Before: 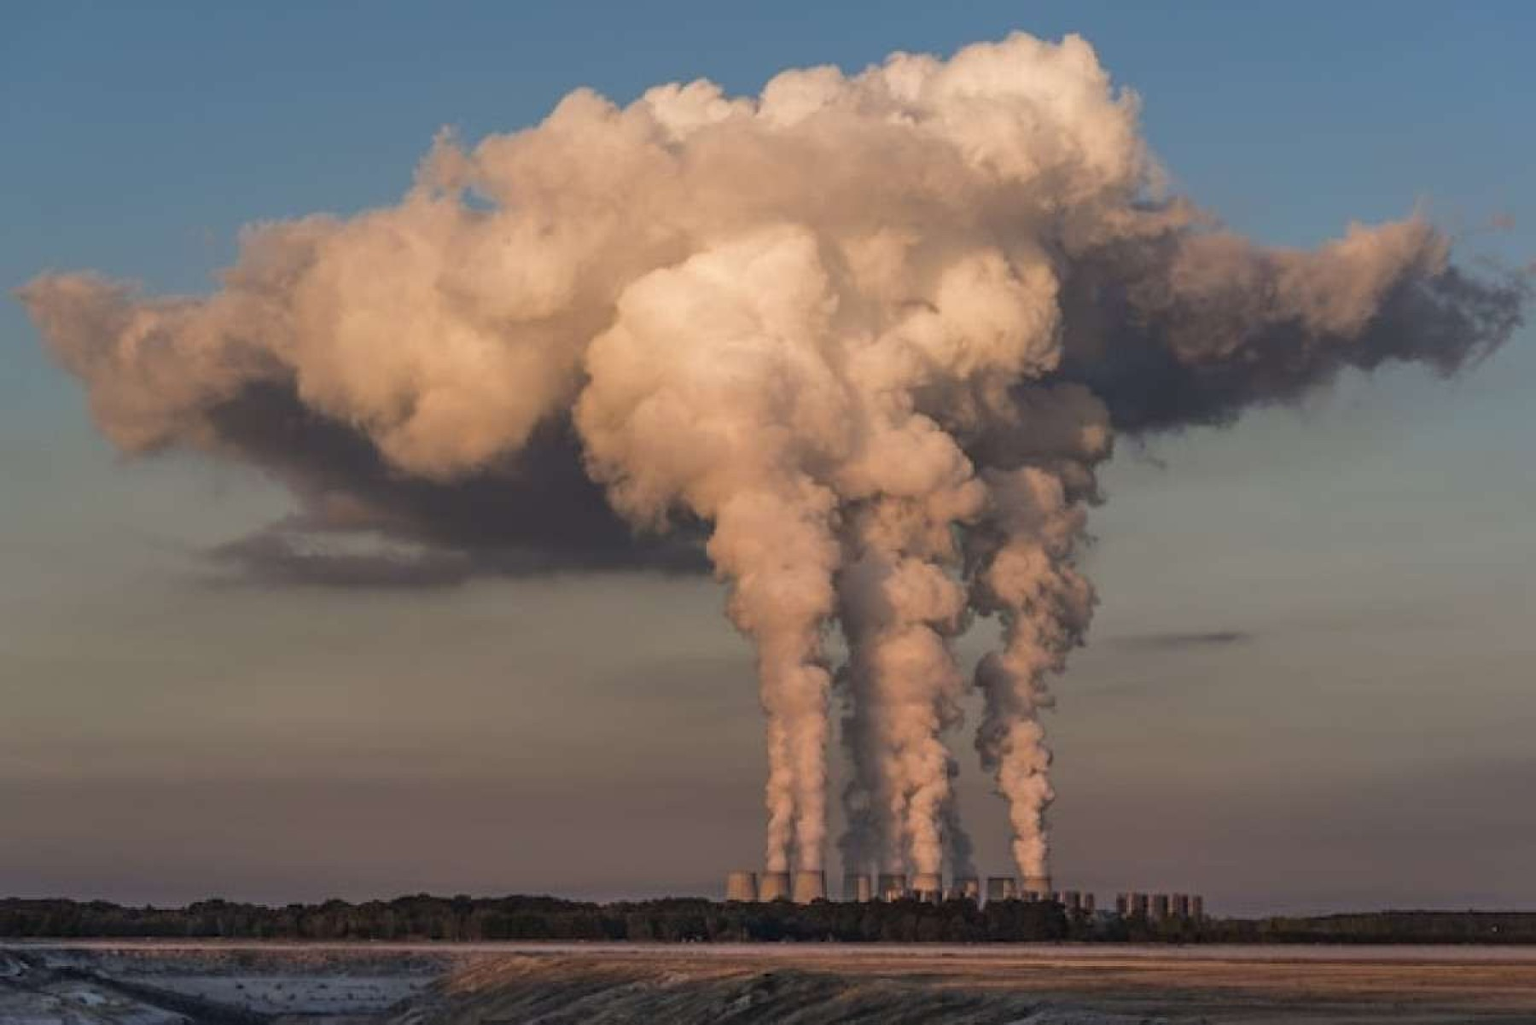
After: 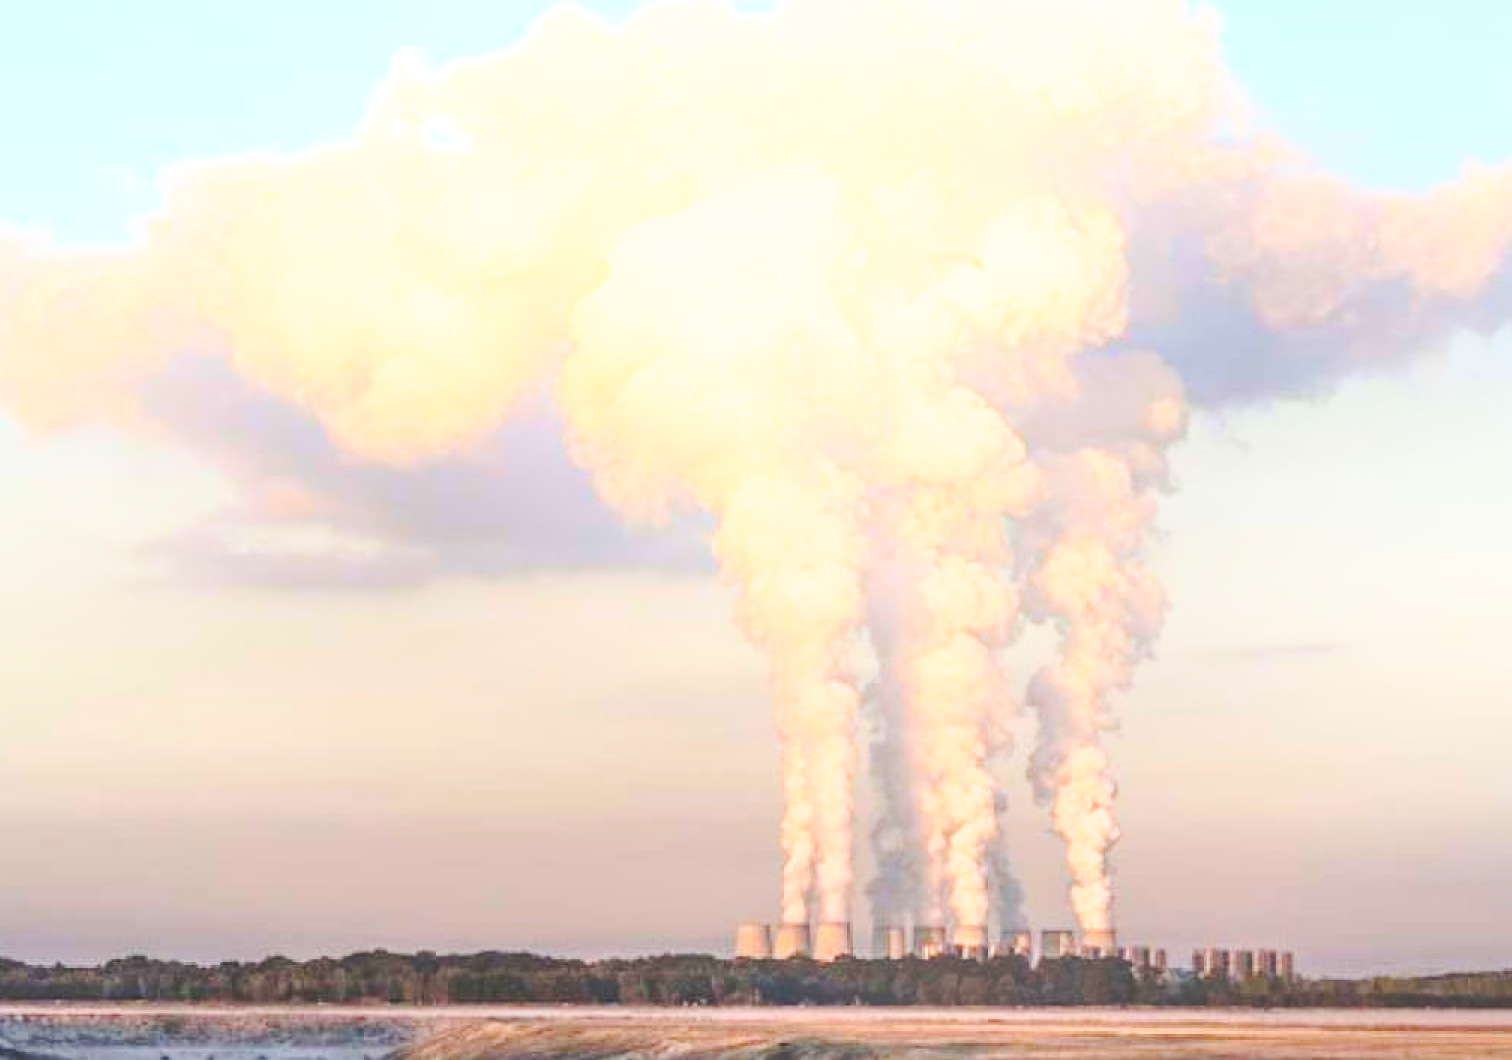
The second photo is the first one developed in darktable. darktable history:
base curve: curves: ch0 [(0, 0) (0.028, 0.03) (0.121, 0.232) (0.46, 0.748) (0.859, 0.968) (1, 1)], preserve colors none
exposure: exposure 1 EV, compensate highlight preservation false
bloom: size 38%, threshold 95%, strength 30%
crop: left 6.446%, top 8.188%, right 9.538%, bottom 3.548%
